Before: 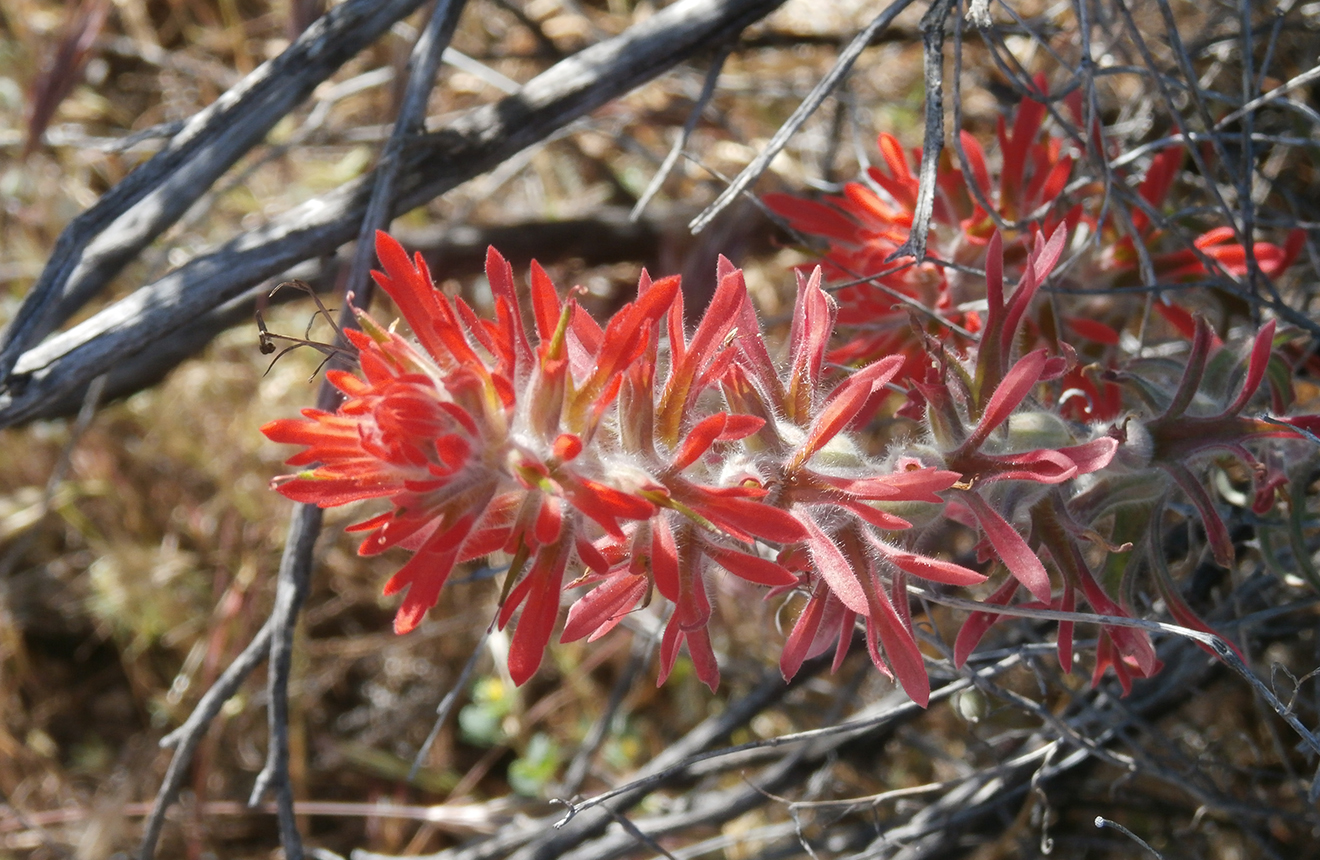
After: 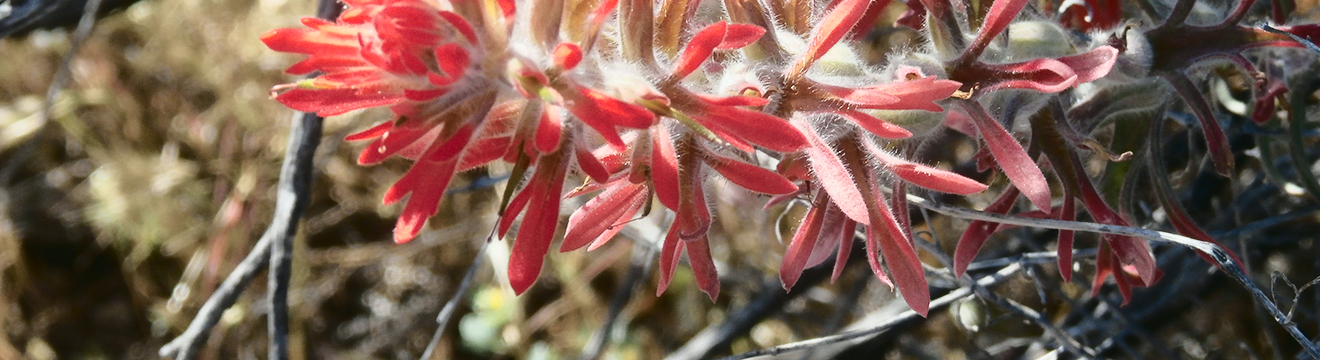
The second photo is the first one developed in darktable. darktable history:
crop: top 45.551%, bottom 12.262%
tone curve: curves: ch0 [(0, 0.032) (0.078, 0.052) (0.236, 0.168) (0.43, 0.472) (0.508, 0.566) (0.66, 0.754) (0.79, 0.883) (0.994, 0.974)]; ch1 [(0, 0) (0.161, 0.092) (0.35, 0.33) (0.379, 0.401) (0.456, 0.456) (0.508, 0.501) (0.547, 0.531) (0.573, 0.563) (0.625, 0.602) (0.718, 0.734) (1, 1)]; ch2 [(0, 0) (0.369, 0.427) (0.44, 0.434) (0.502, 0.501) (0.54, 0.537) (0.586, 0.59) (0.621, 0.604) (1, 1)], color space Lab, independent channels, preserve colors none
rgb levels: preserve colors max RGB
